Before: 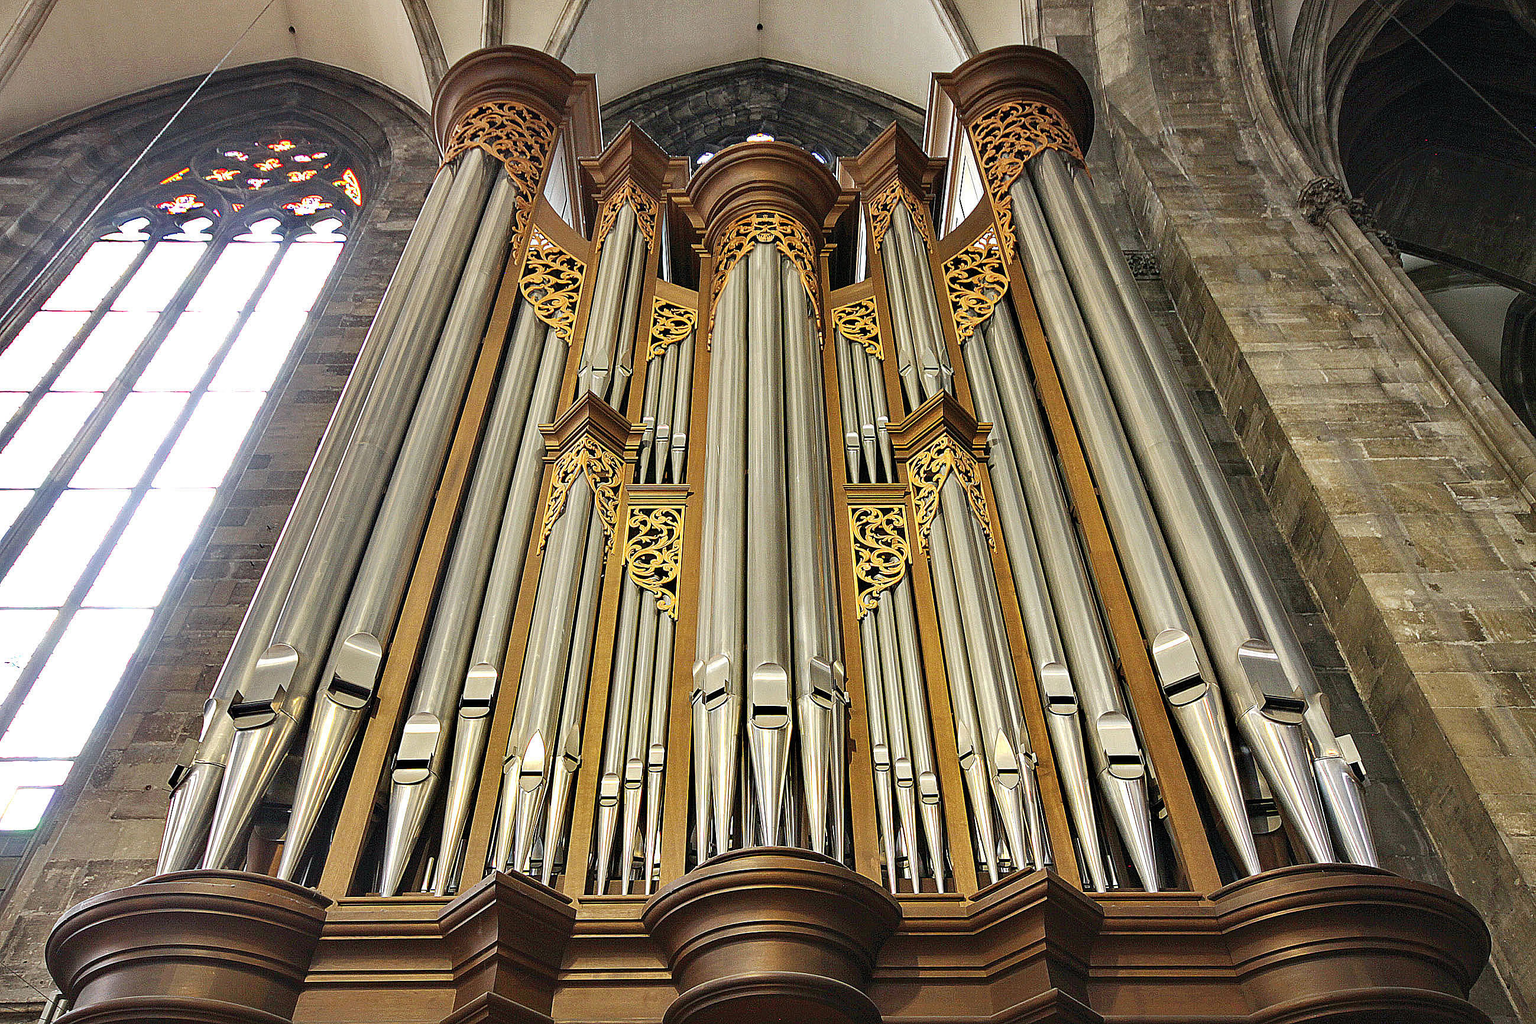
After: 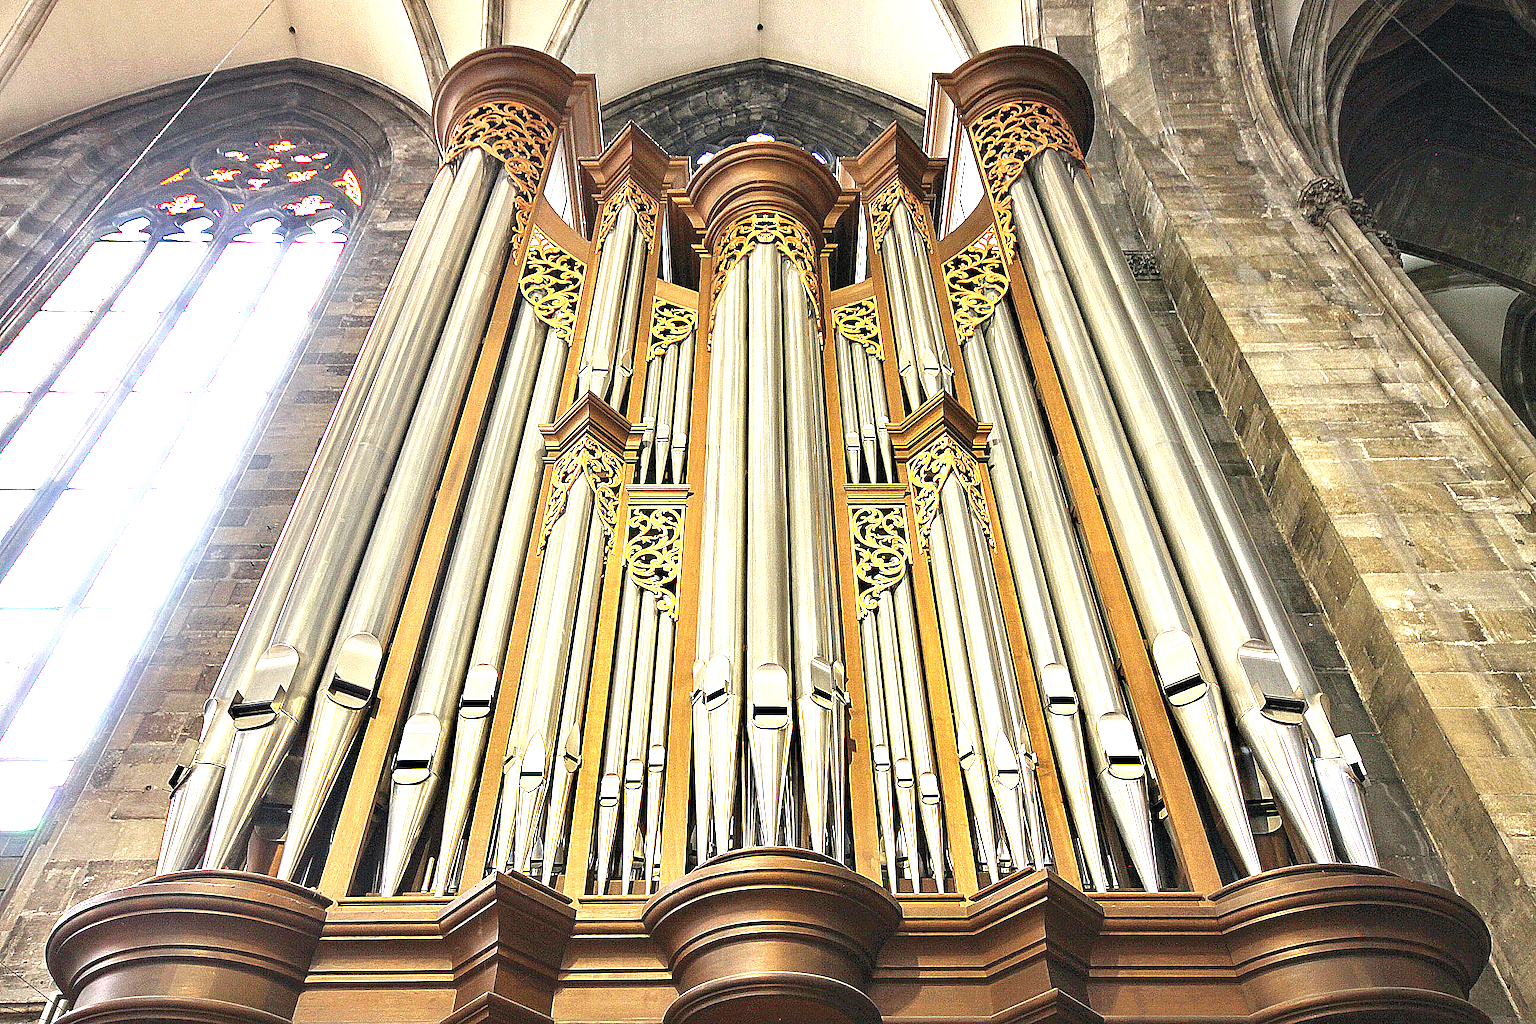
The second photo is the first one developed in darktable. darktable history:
tone equalizer: on, module defaults
exposure: exposure 1.25 EV, compensate exposure bias true, compensate highlight preservation false
